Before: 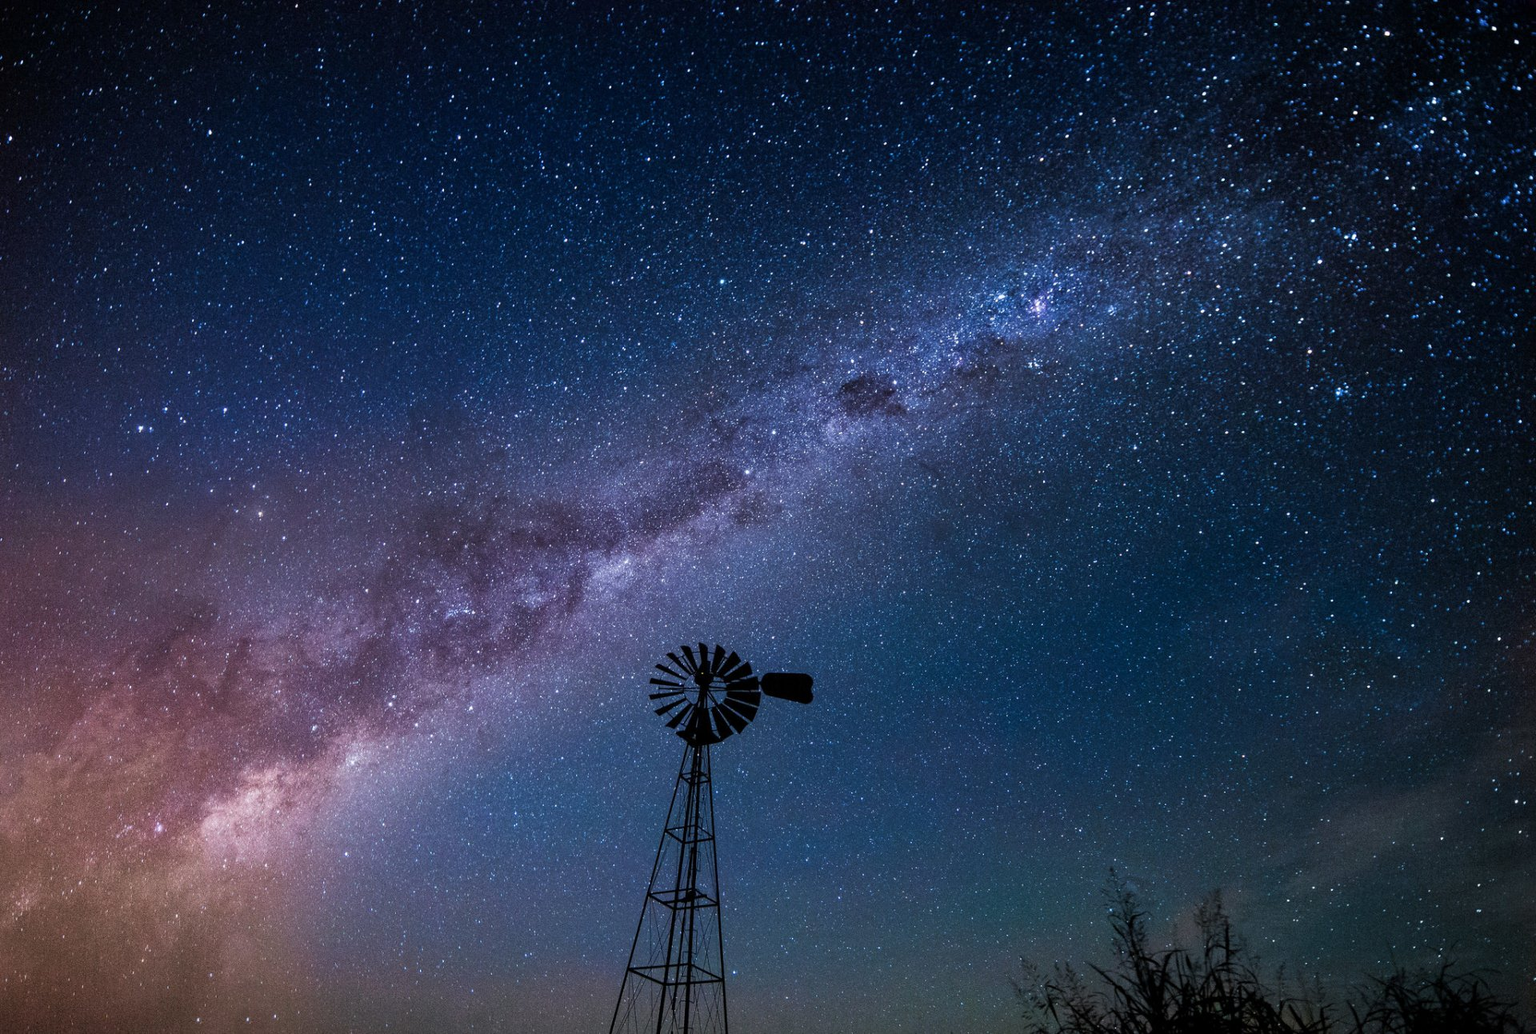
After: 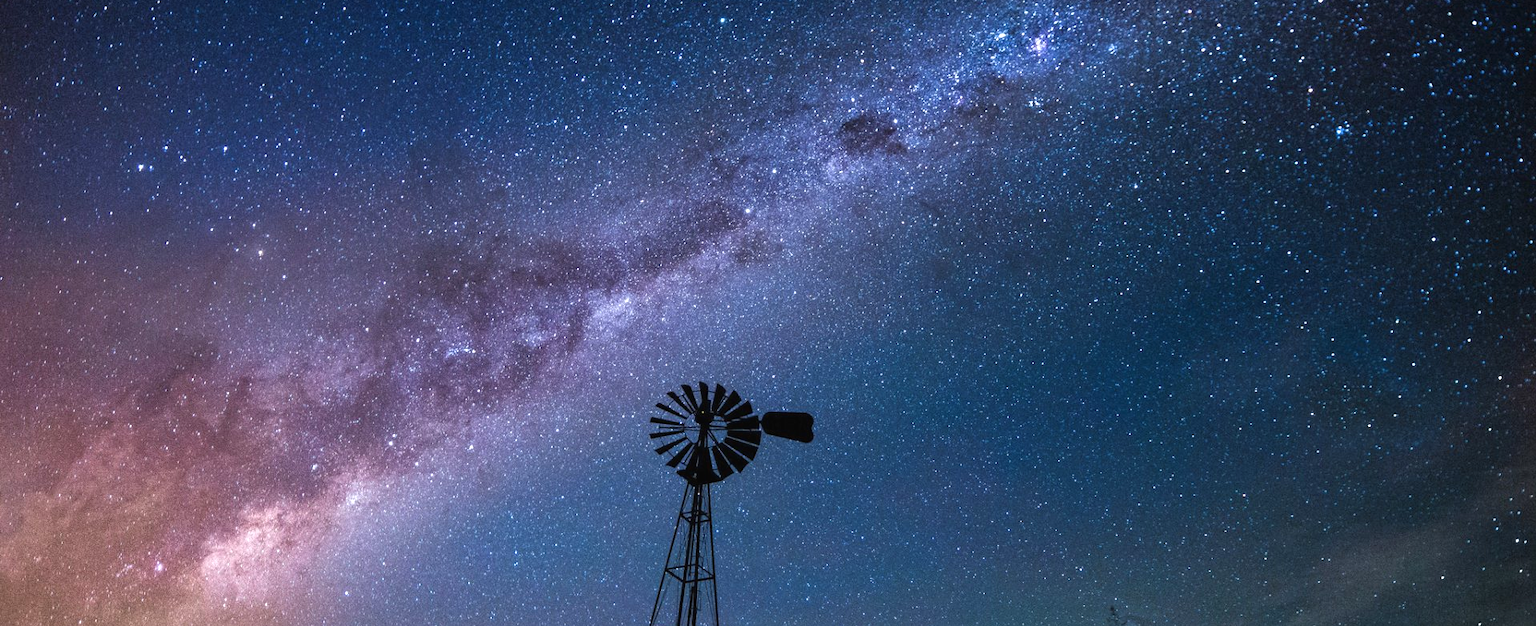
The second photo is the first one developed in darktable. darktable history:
crop and rotate: top 25.402%, bottom 13.995%
exposure: black level correction -0.001, exposure 0.537 EV, compensate highlight preservation false
